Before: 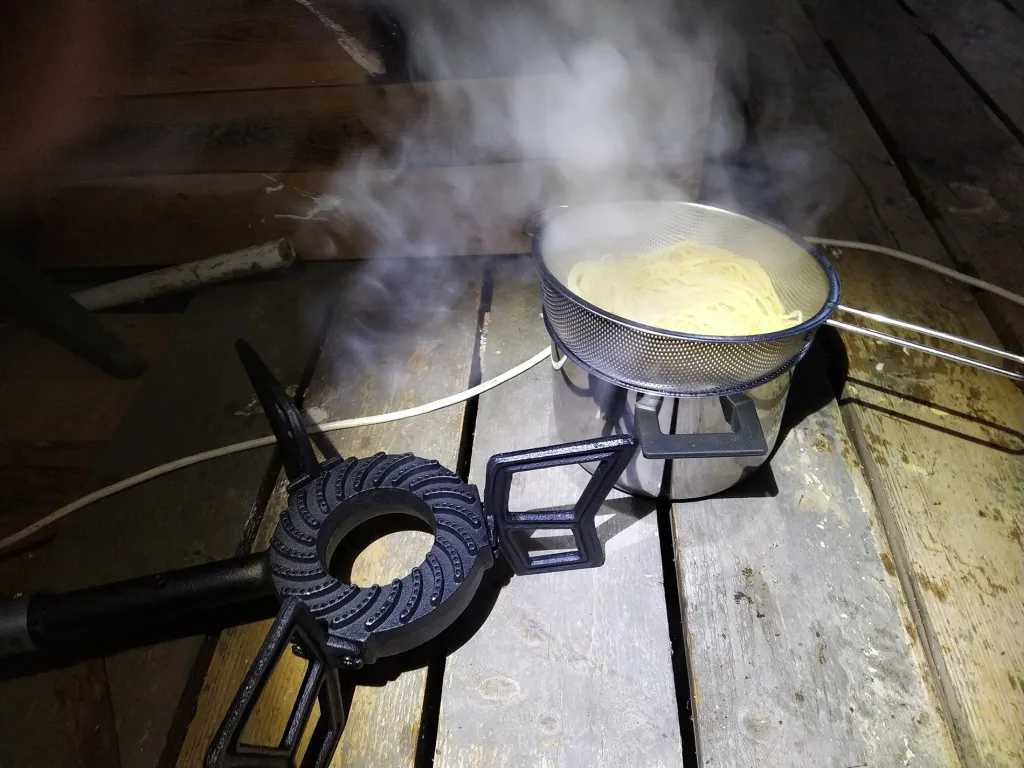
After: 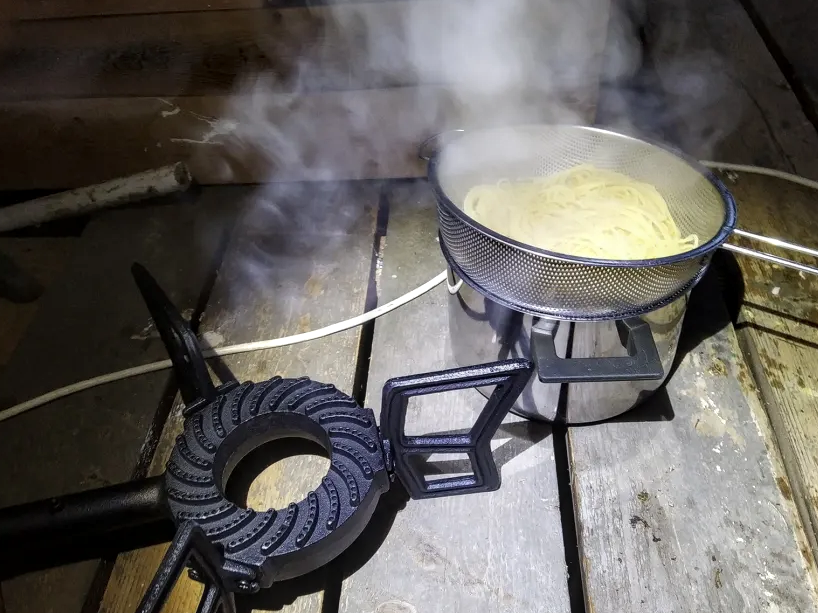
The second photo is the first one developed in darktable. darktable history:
crop and rotate: left 10.238%, top 9.949%, right 9.862%, bottom 10.13%
local contrast: on, module defaults
